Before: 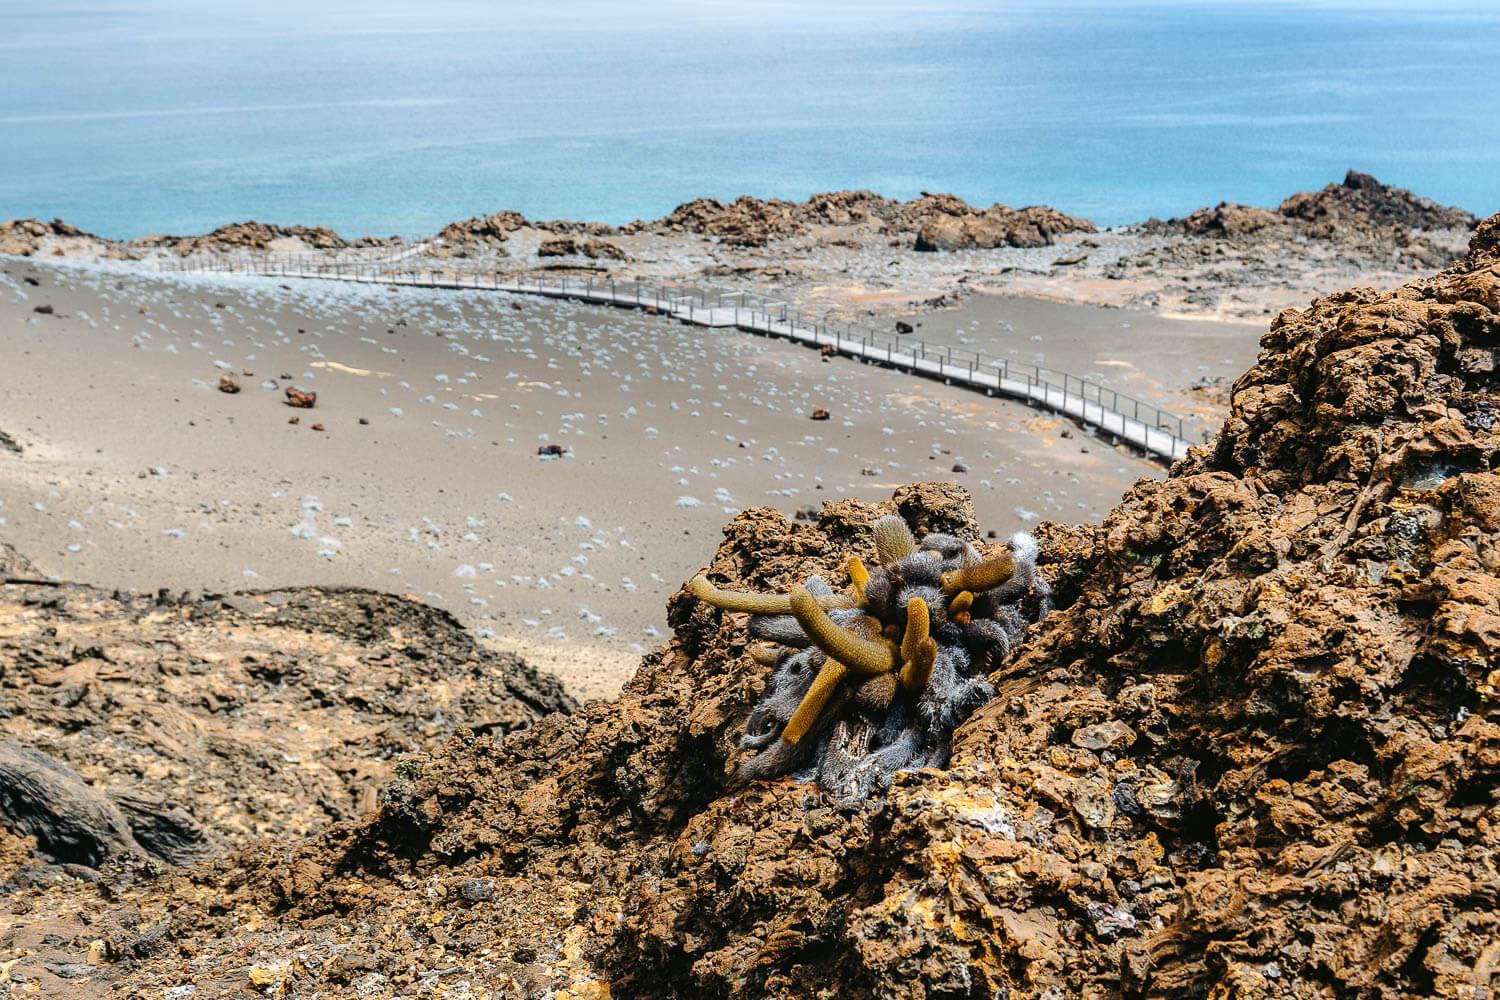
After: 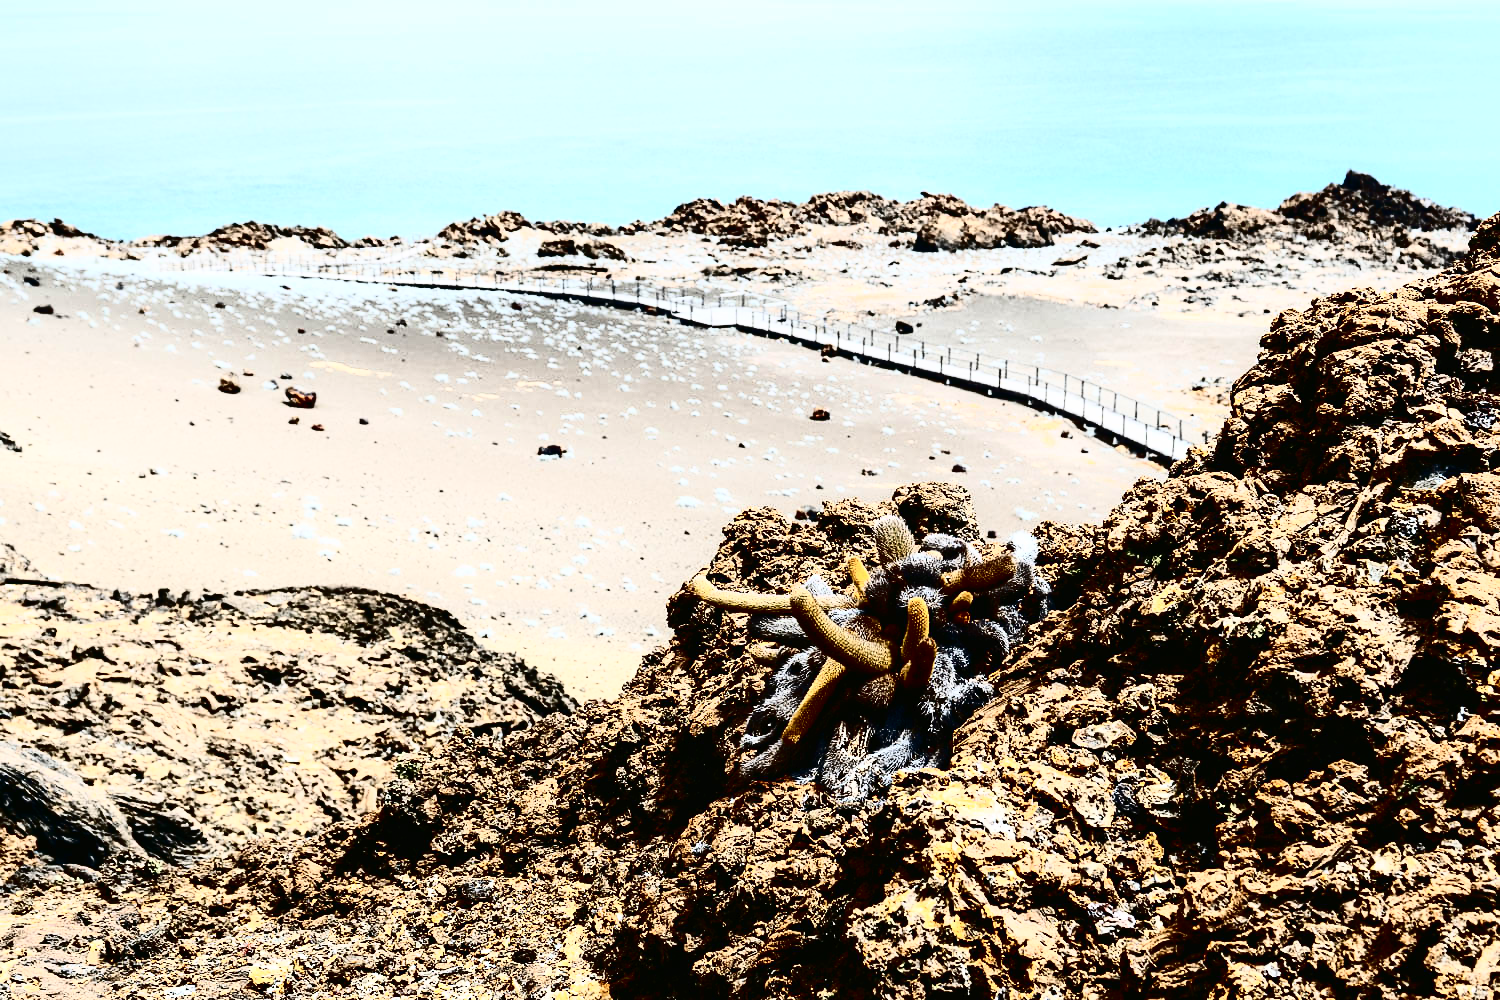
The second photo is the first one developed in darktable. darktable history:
exposure: exposure -0.115 EV, compensate highlight preservation false
contrast brightness saturation: contrast 0.287
tone curve: curves: ch0 [(0, 0) (0.003, 0.01) (0.011, 0.012) (0.025, 0.012) (0.044, 0.017) (0.069, 0.021) (0.1, 0.025) (0.136, 0.03) (0.177, 0.037) (0.224, 0.052) (0.277, 0.092) (0.335, 0.16) (0.399, 0.3) (0.468, 0.463) (0.543, 0.639) (0.623, 0.796) (0.709, 0.904) (0.801, 0.962) (0.898, 0.988) (1, 1)], color space Lab, independent channels, preserve colors none
